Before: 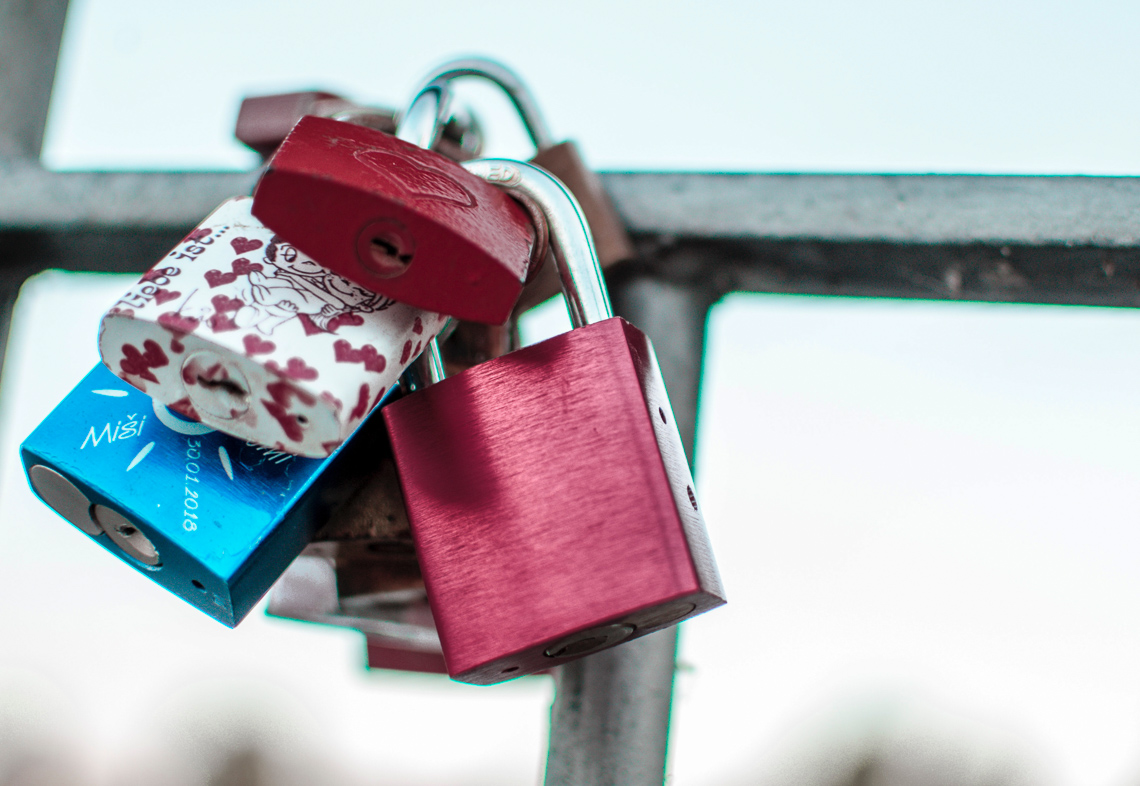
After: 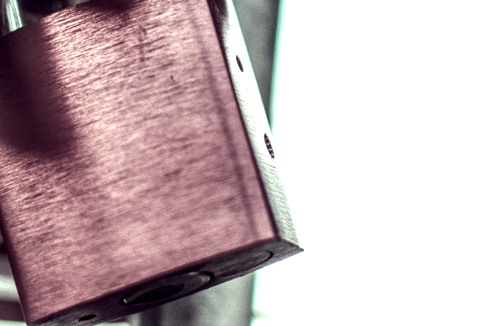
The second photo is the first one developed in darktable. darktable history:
crop: left 37.135%, top 44.832%, right 20.675%, bottom 13.616%
tone equalizer: -8 EV -0.72 EV, -7 EV -0.675 EV, -6 EV -0.631 EV, -5 EV -0.385 EV, -3 EV 0.398 EV, -2 EV 0.6 EV, -1 EV 0.696 EV, +0 EV 0.778 EV, edges refinement/feathering 500, mask exposure compensation -1.57 EV, preserve details no
color correction: highlights a* -20.18, highlights b* 20.86, shadows a* 19.41, shadows b* -21.23, saturation 0.406
local contrast: detail 160%
